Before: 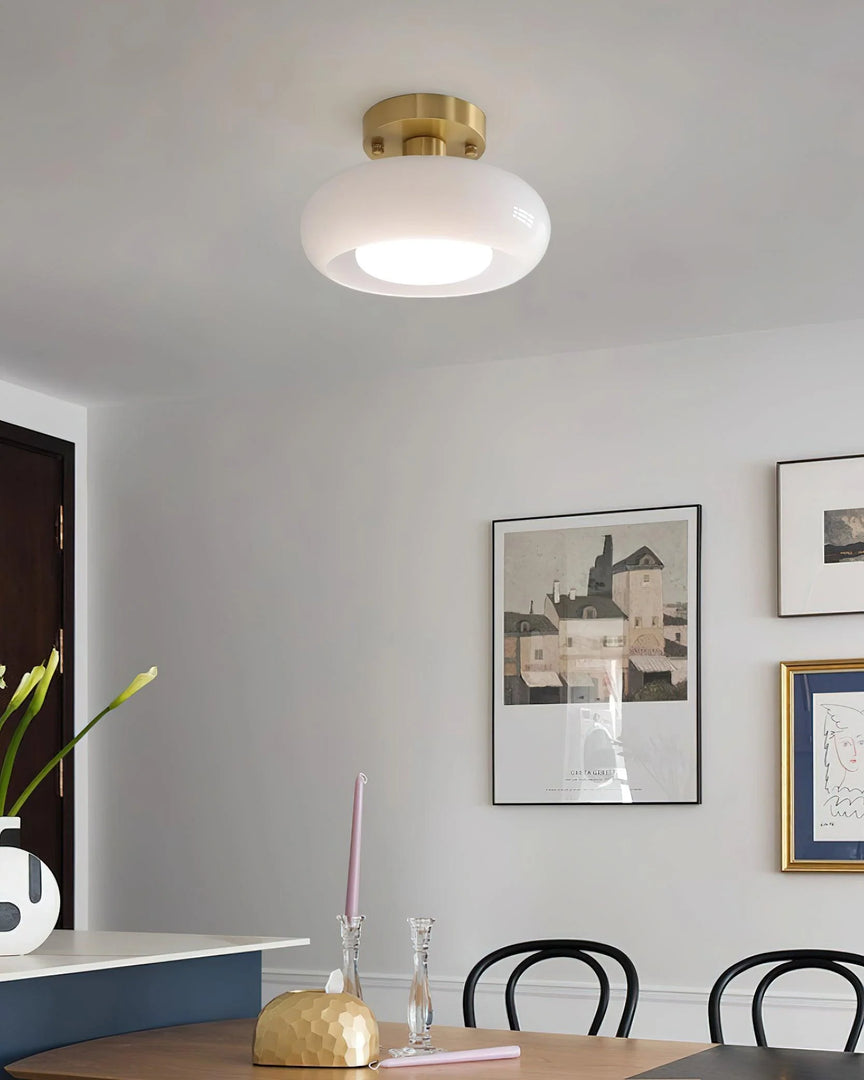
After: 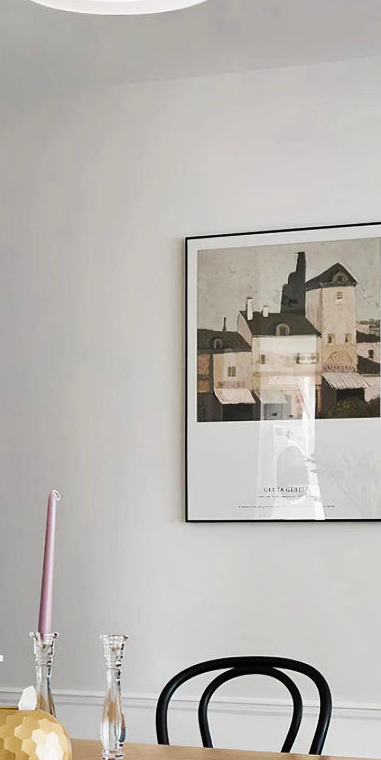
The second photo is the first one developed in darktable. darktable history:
tone curve: curves: ch0 [(0, 0.003) (0.044, 0.032) (0.12, 0.089) (0.19, 0.164) (0.269, 0.269) (0.473, 0.533) (0.595, 0.695) (0.718, 0.823) (0.855, 0.931) (1, 0.982)]; ch1 [(0, 0) (0.243, 0.245) (0.427, 0.387) (0.493, 0.481) (0.501, 0.5) (0.521, 0.528) (0.554, 0.586) (0.607, 0.655) (0.671, 0.735) (0.796, 0.85) (1, 1)]; ch2 [(0, 0) (0.249, 0.216) (0.357, 0.317) (0.448, 0.432) (0.478, 0.492) (0.498, 0.499) (0.517, 0.519) (0.537, 0.57) (0.569, 0.623) (0.61, 0.663) (0.706, 0.75) (0.808, 0.809) (0.991, 0.968)], preserve colors none
crop: left 35.556%, top 26.231%, right 20.235%, bottom 3.381%
shadows and highlights: low approximation 0.01, soften with gaussian
